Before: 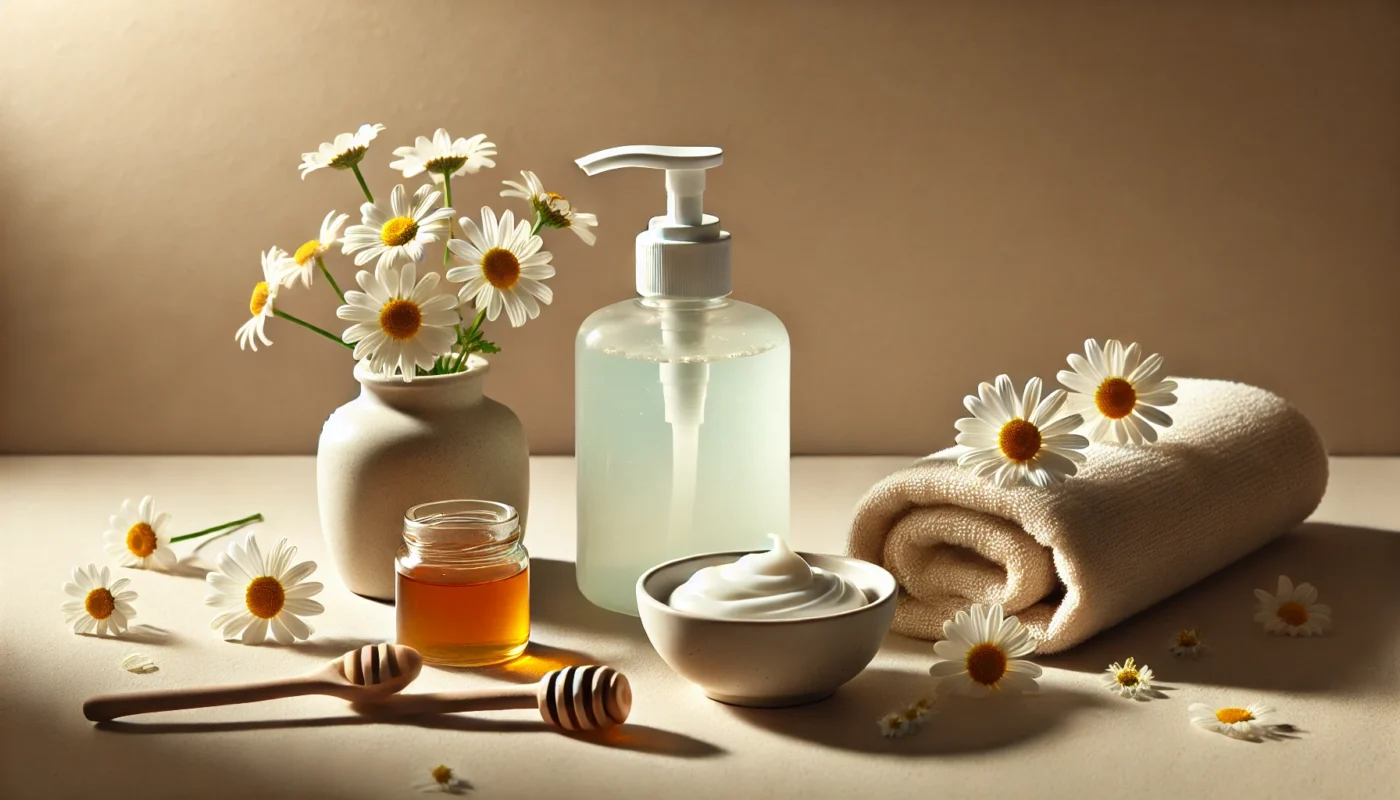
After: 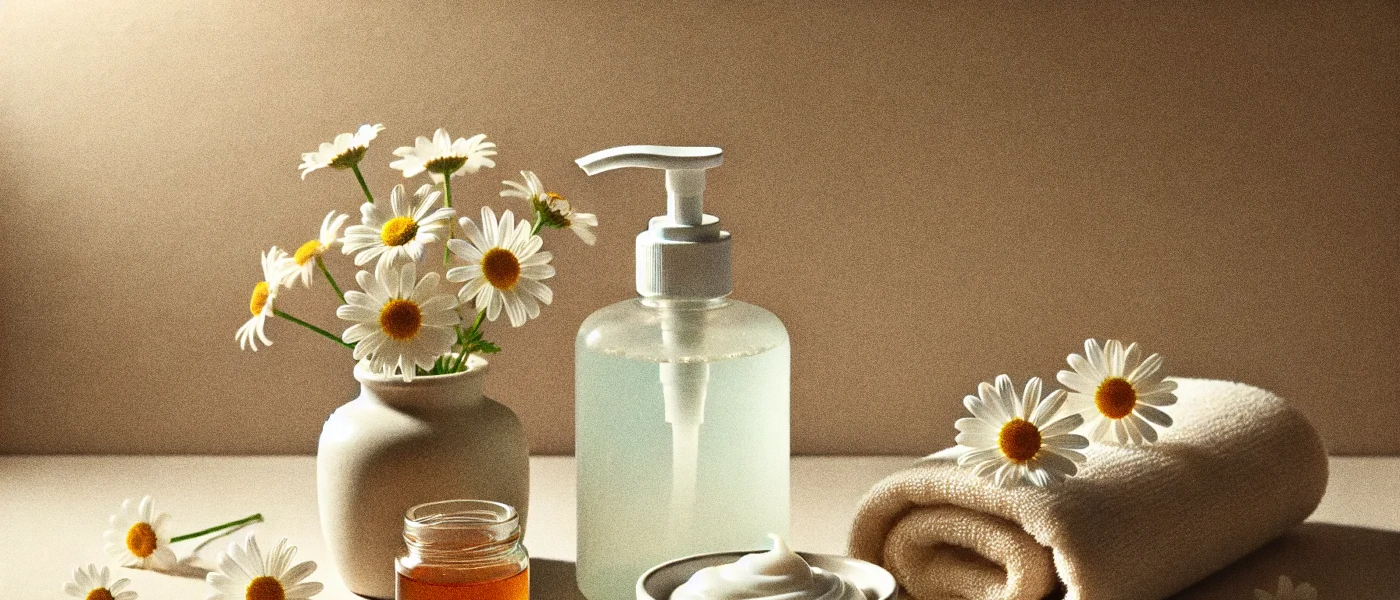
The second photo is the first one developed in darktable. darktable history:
grain: coarseness 0.09 ISO, strength 40%
crop: bottom 24.967%
